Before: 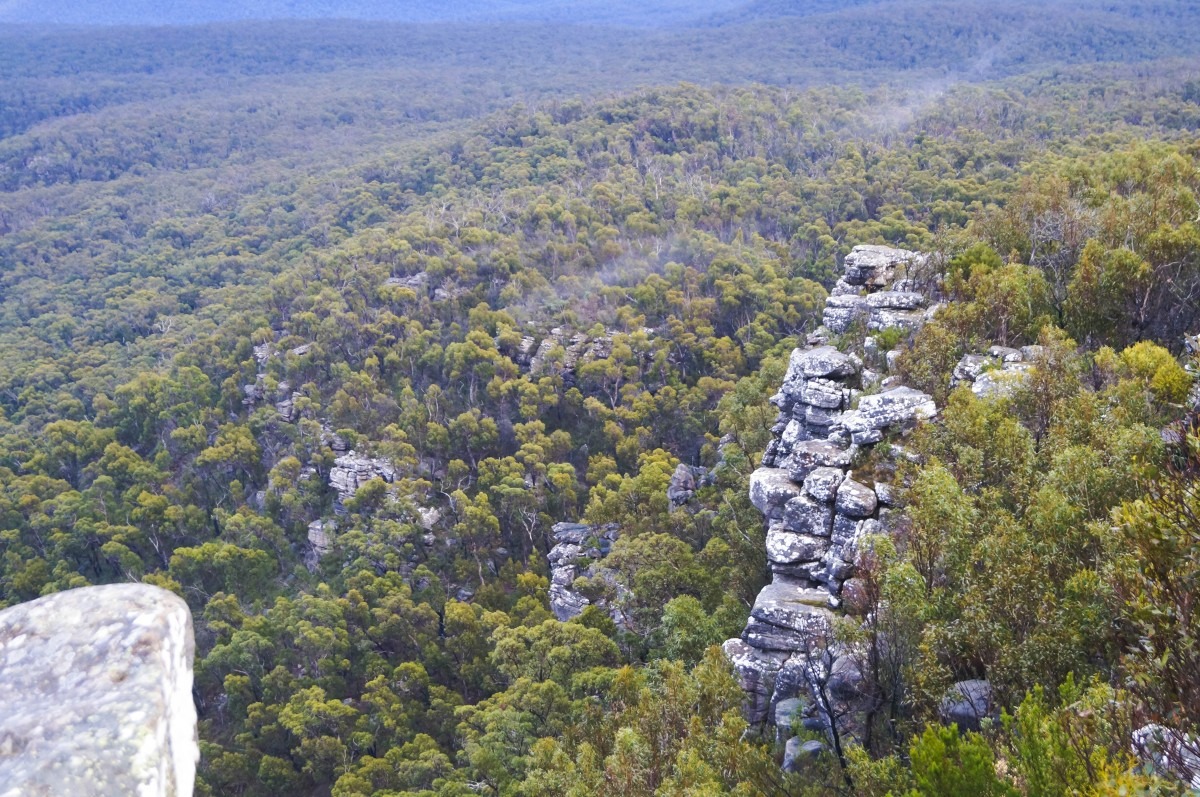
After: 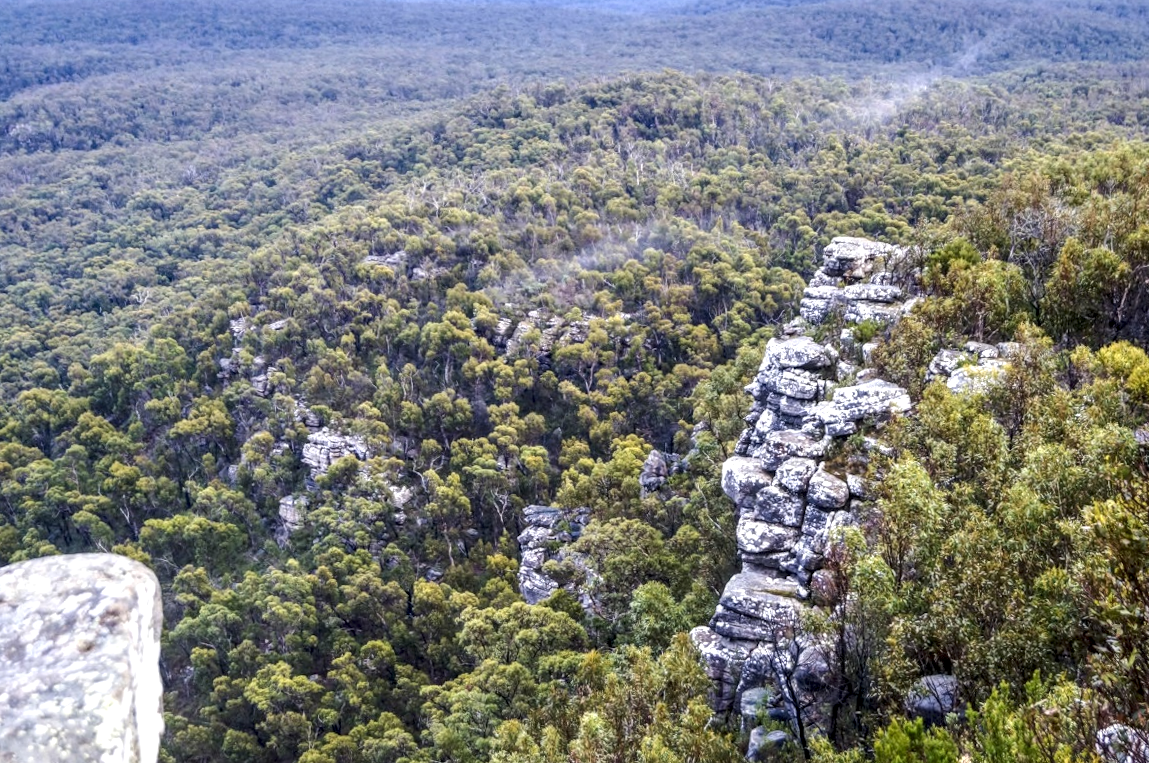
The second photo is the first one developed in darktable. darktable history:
local contrast: highlights 12%, shadows 38%, detail 183%, midtone range 0.471
crop and rotate: angle -1.69°
